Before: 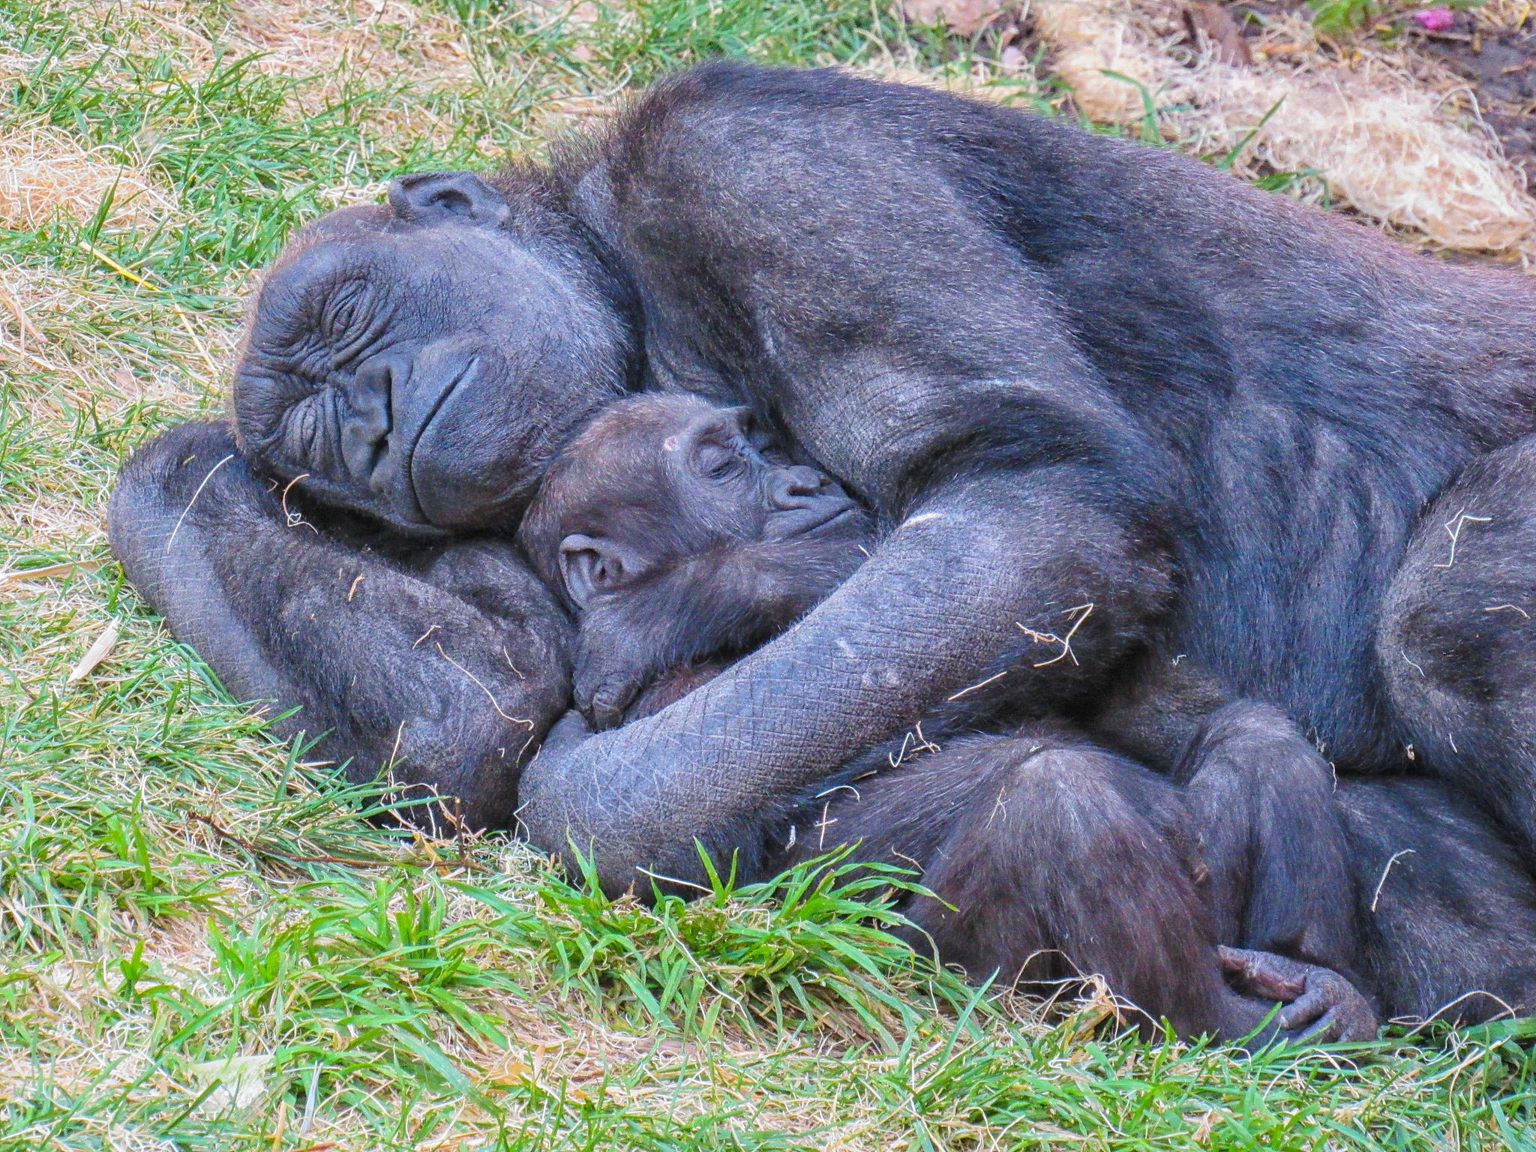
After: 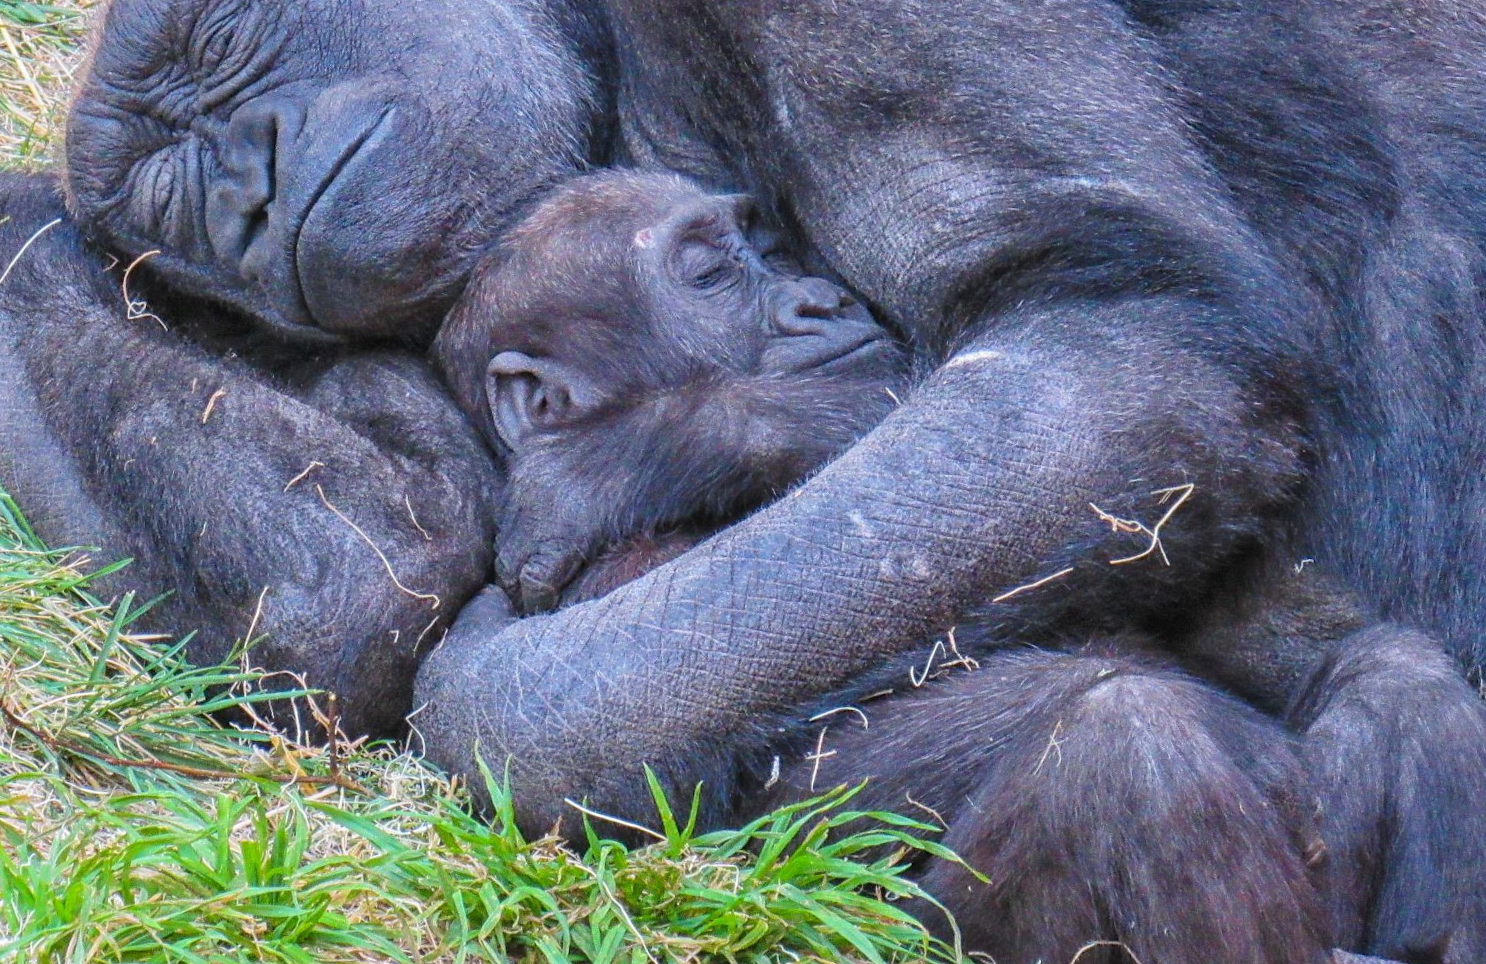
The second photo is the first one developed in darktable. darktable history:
crop and rotate: angle -3.36°, left 9.924%, top 20.495%, right 11.939%, bottom 11.915%
